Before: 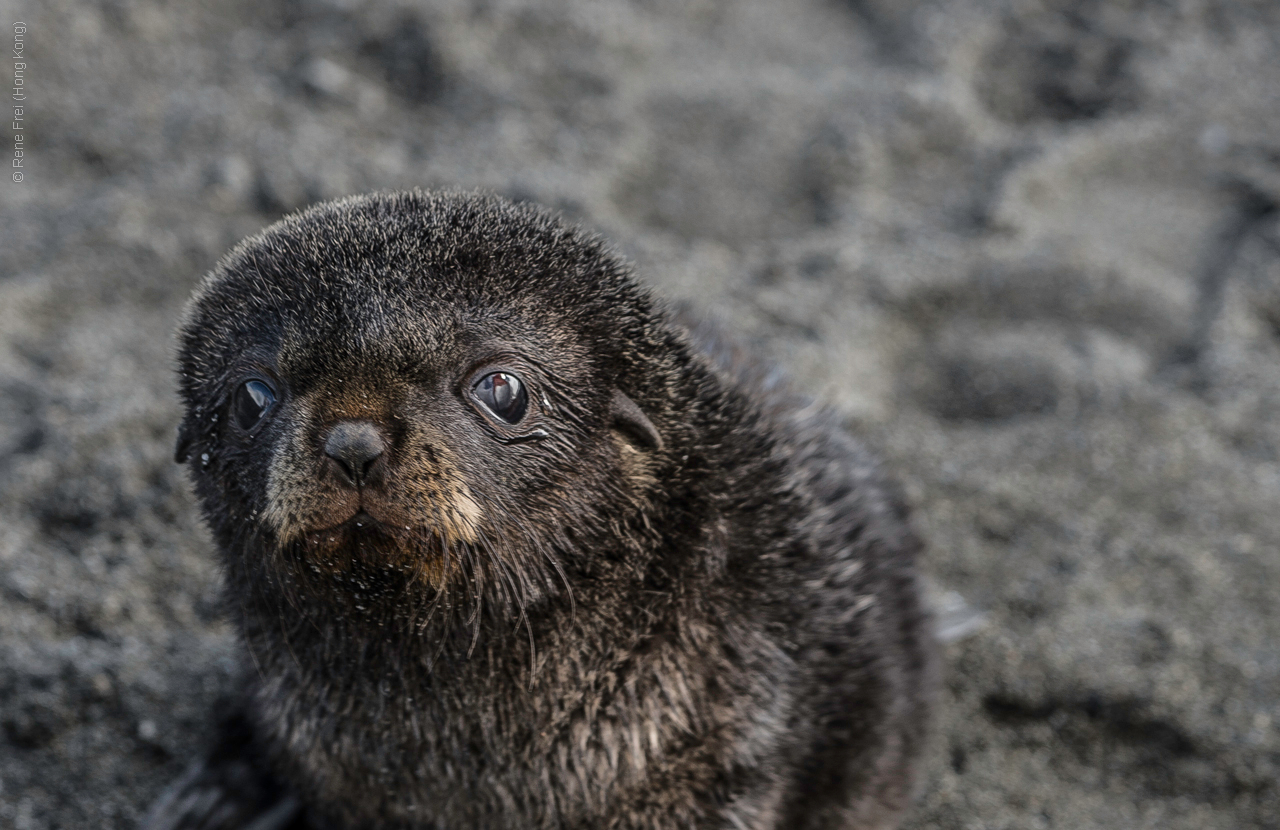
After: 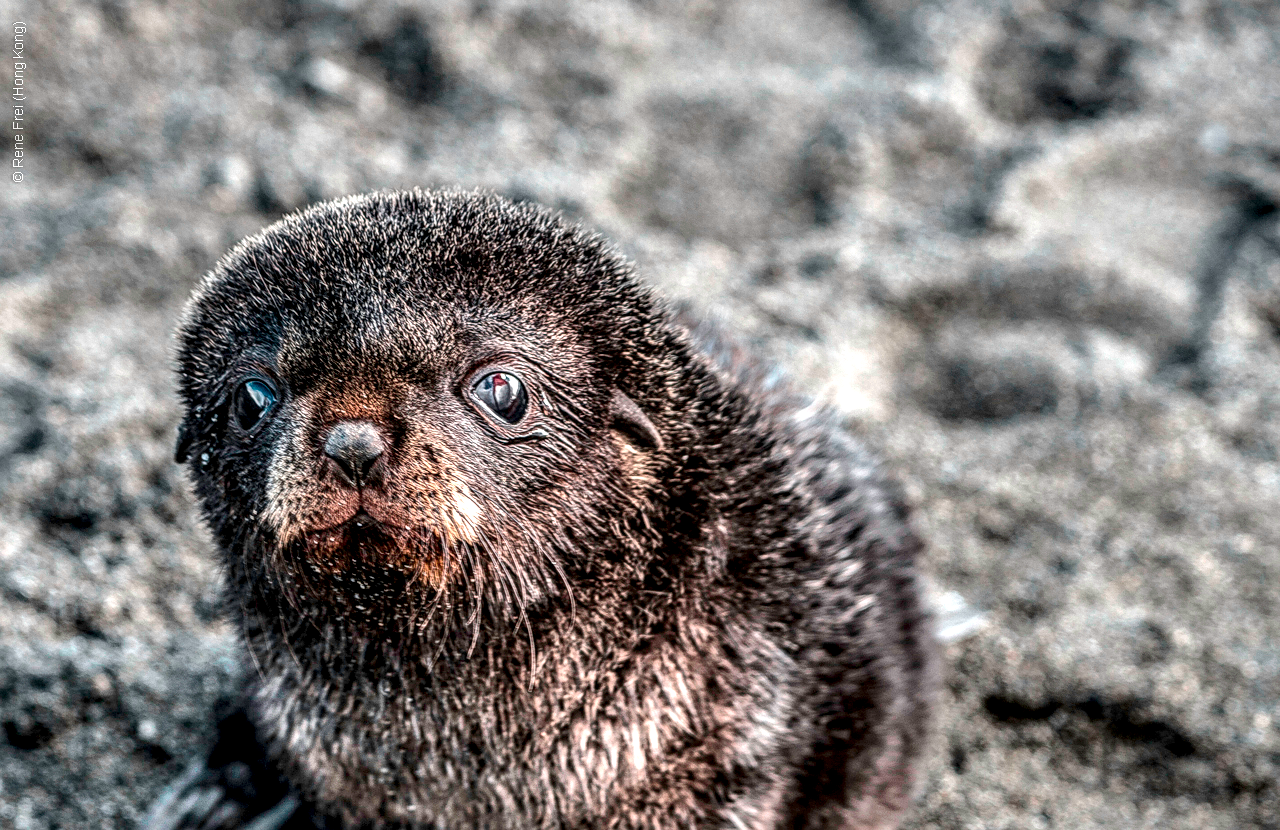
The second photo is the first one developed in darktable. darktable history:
exposure: black level correction -0.002, exposure 0.54 EV, compensate highlight preservation false
shadows and highlights: soften with gaussian
sharpen: amount 0.2
local contrast: detail 203%
